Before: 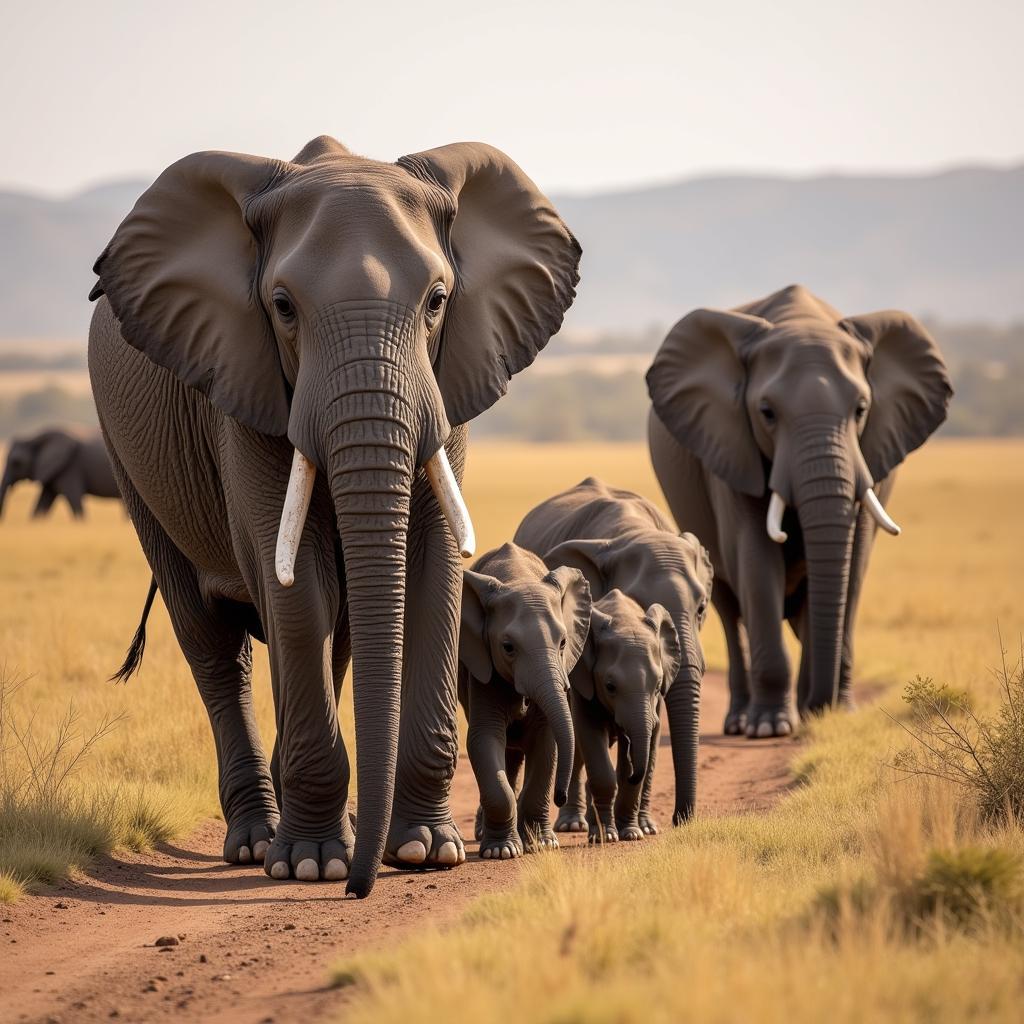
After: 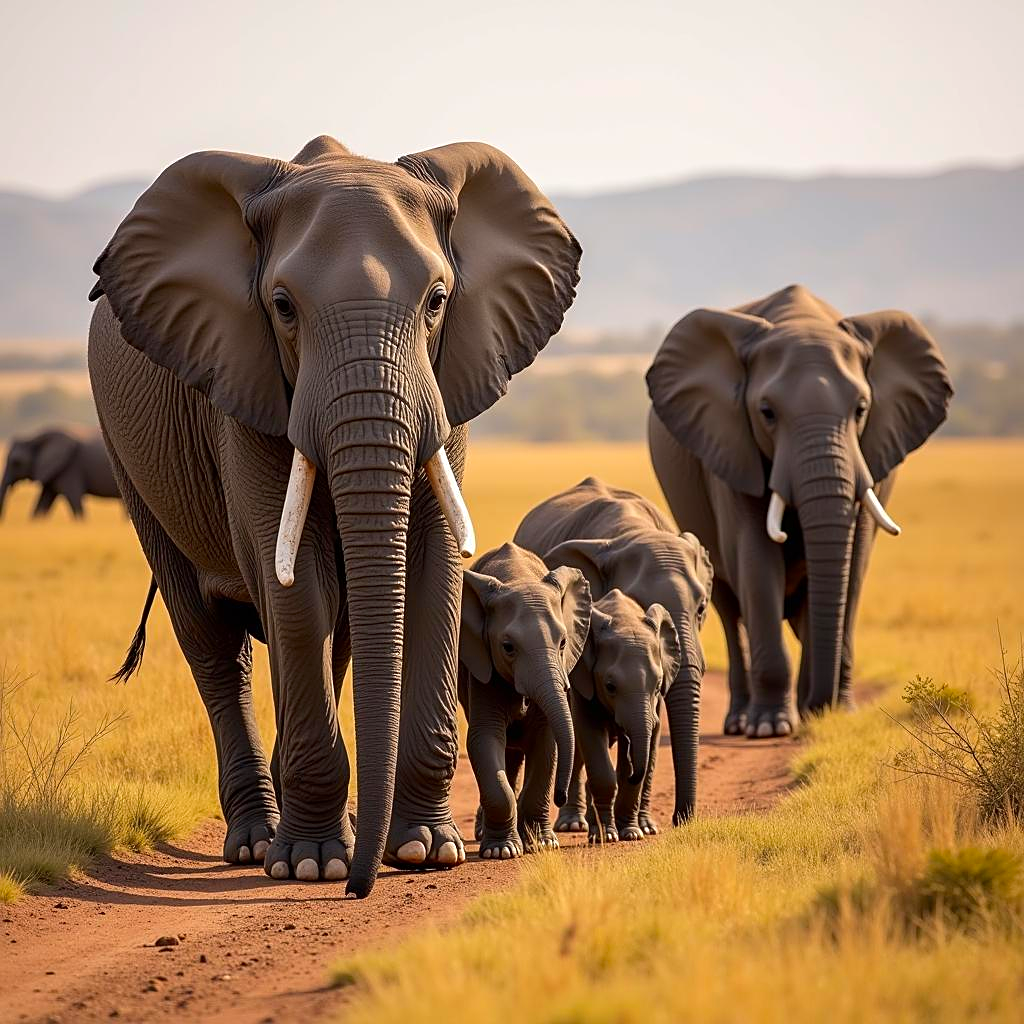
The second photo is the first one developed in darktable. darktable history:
sharpen: on, module defaults
contrast brightness saturation: brightness -0.019, saturation 0.357
